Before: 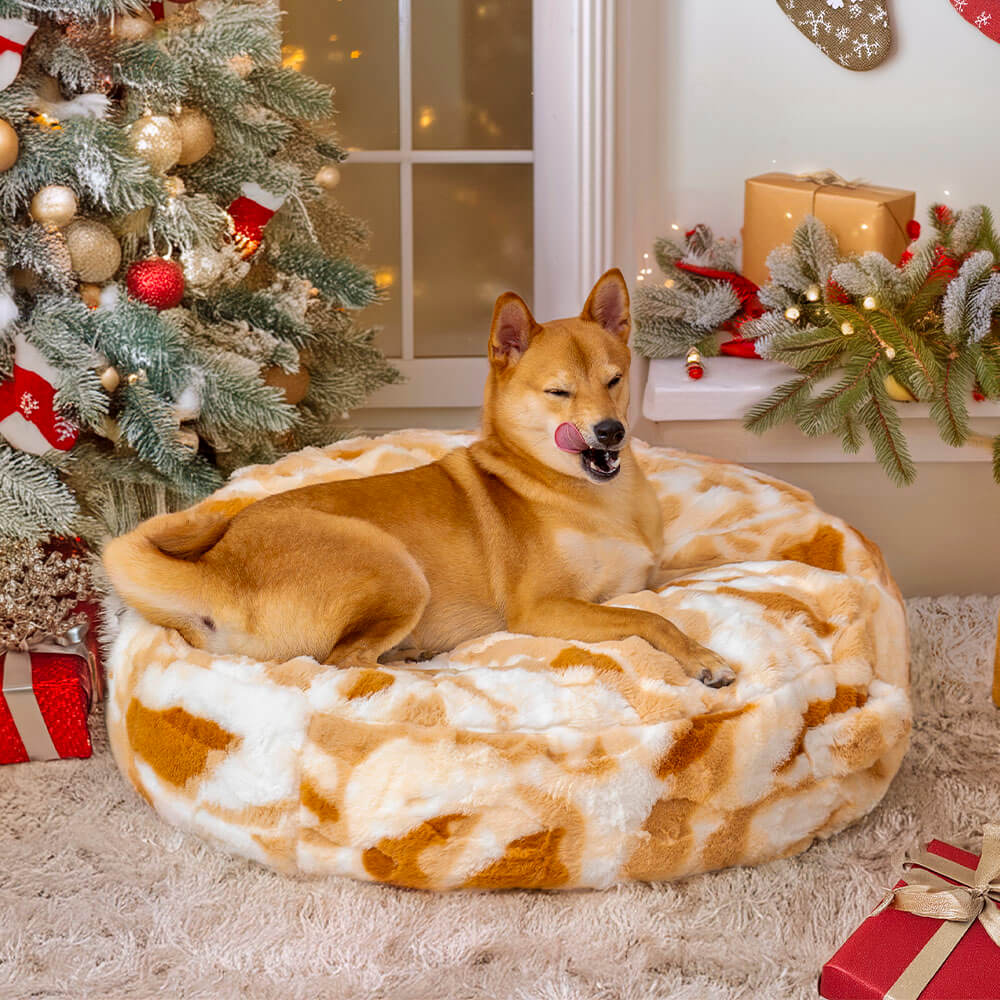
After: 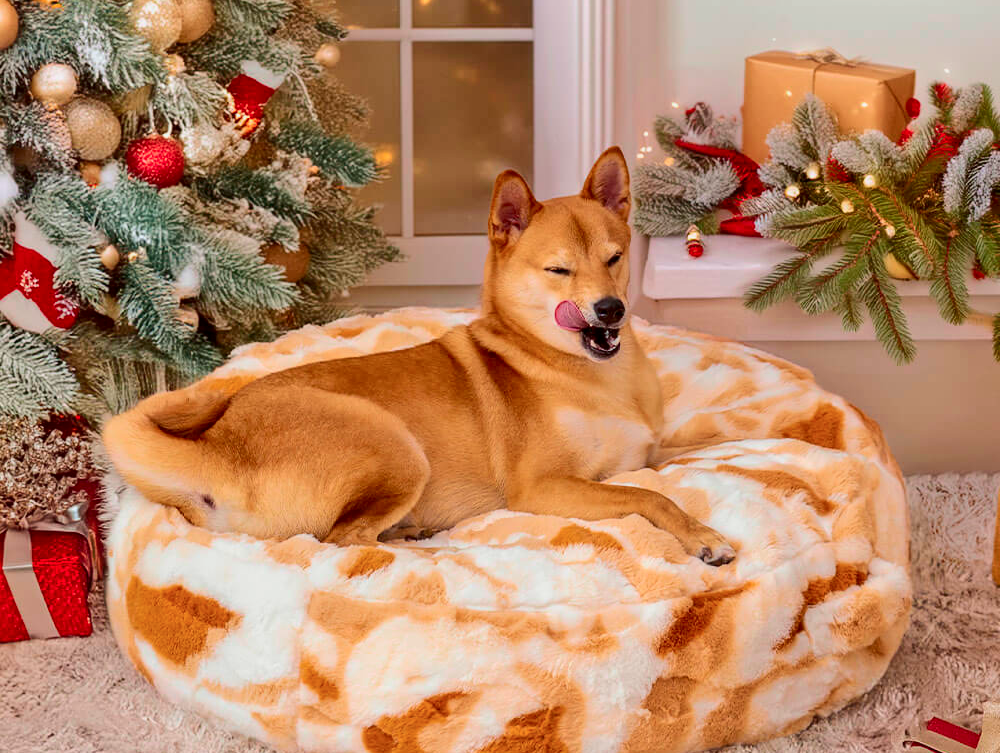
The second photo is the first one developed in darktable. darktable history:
tone curve: curves: ch0 [(0, 0) (0.068, 0.031) (0.175, 0.132) (0.337, 0.304) (0.498, 0.511) (0.748, 0.762) (0.993, 0.954)]; ch1 [(0, 0) (0.294, 0.184) (0.359, 0.34) (0.362, 0.35) (0.43, 0.41) (0.469, 0.453) (0.495, 0.489) (0.54, 0.563) (0.612, 0.641) (1, 1)]; ch2 [(0, 0) (0.431, 0.419) (0.495, 0.502) (0.524, 0.534) (0.557, 0.56) (0.634, 0.654) (0.728, 0.722) (1, 1)], color space Lab, independent channels, preserve colors none
crop and rotate: top 12.248%, bottom 12.357%
